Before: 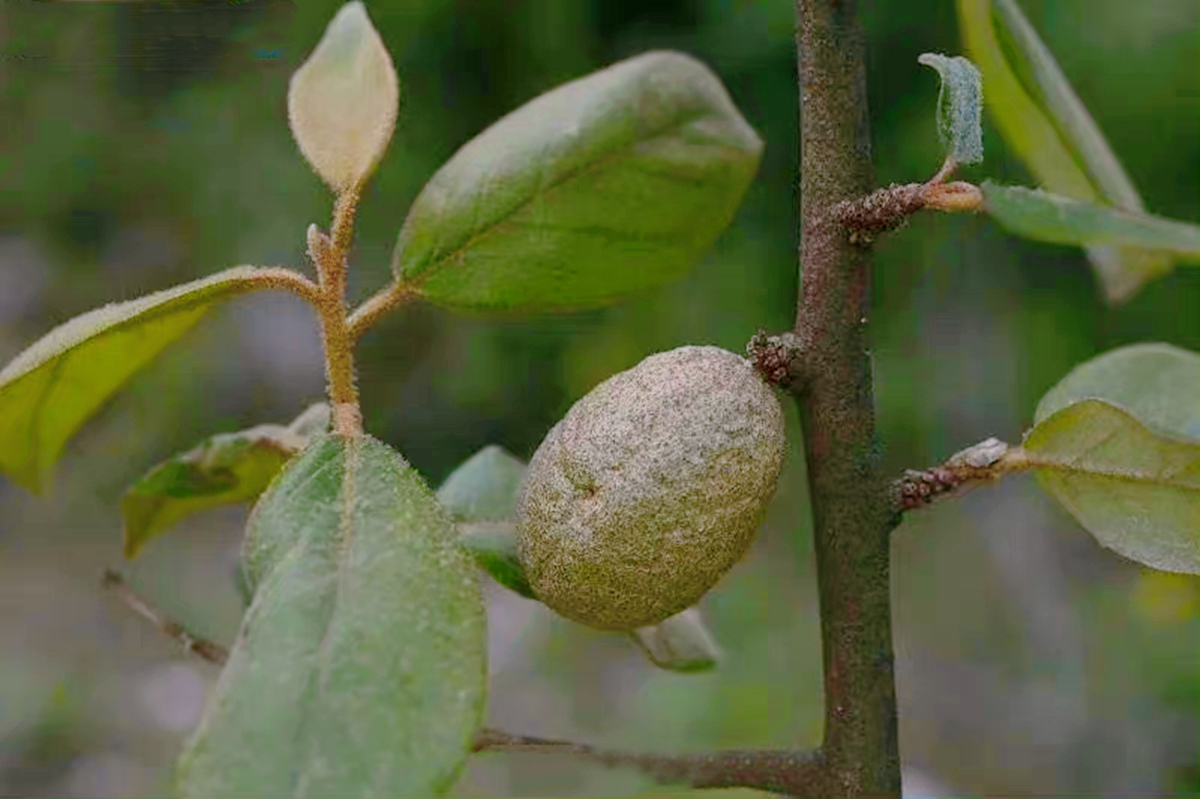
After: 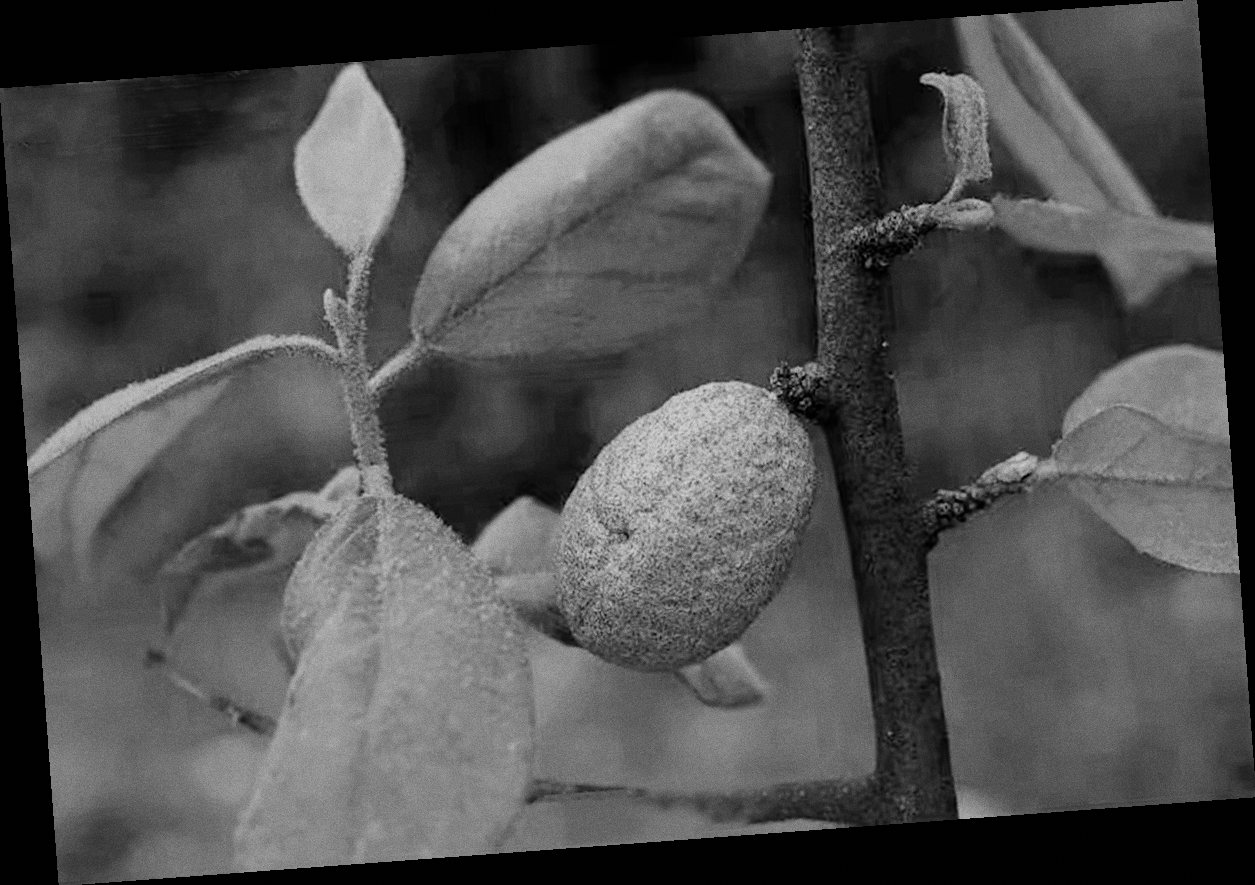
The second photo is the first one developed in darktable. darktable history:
filmic rgb: black relative exposure -16 EV, white relative exposure 6.29 EV, hardness 5.1, contrast 1.35
monochrome: on, module defaults
grain: coarseness 0.09 ISO
rotate and perspective: rotation -4.25°, automatic cropping off
